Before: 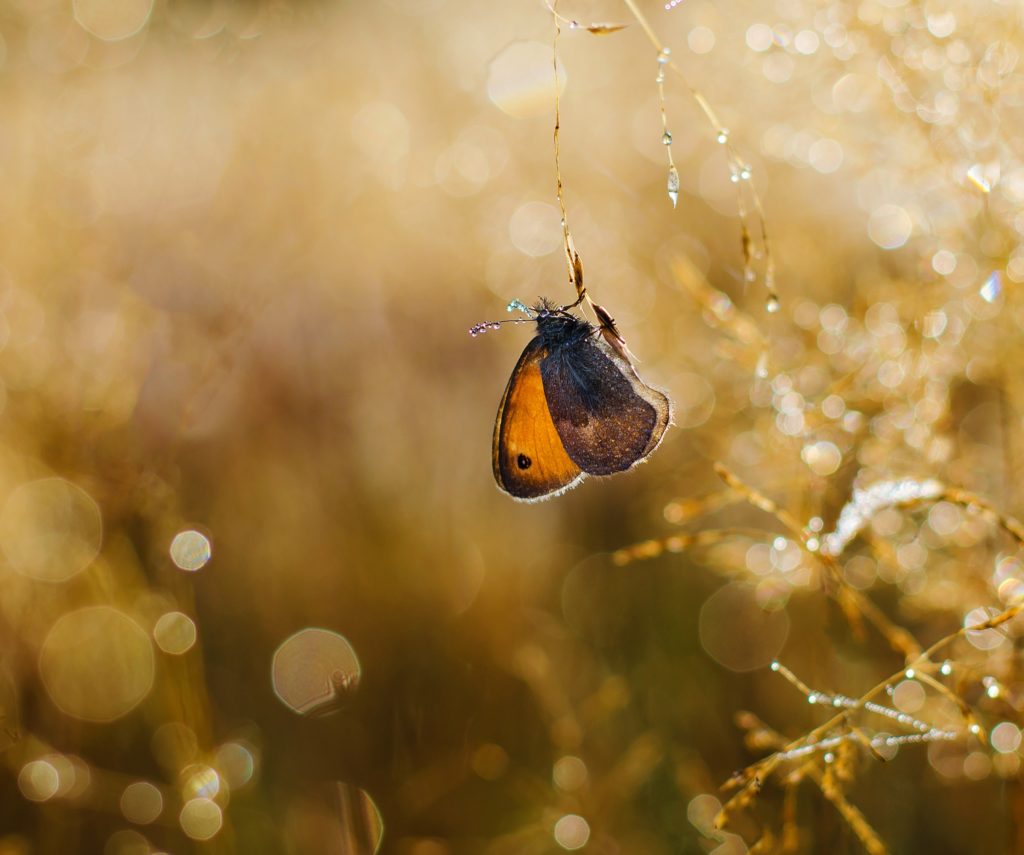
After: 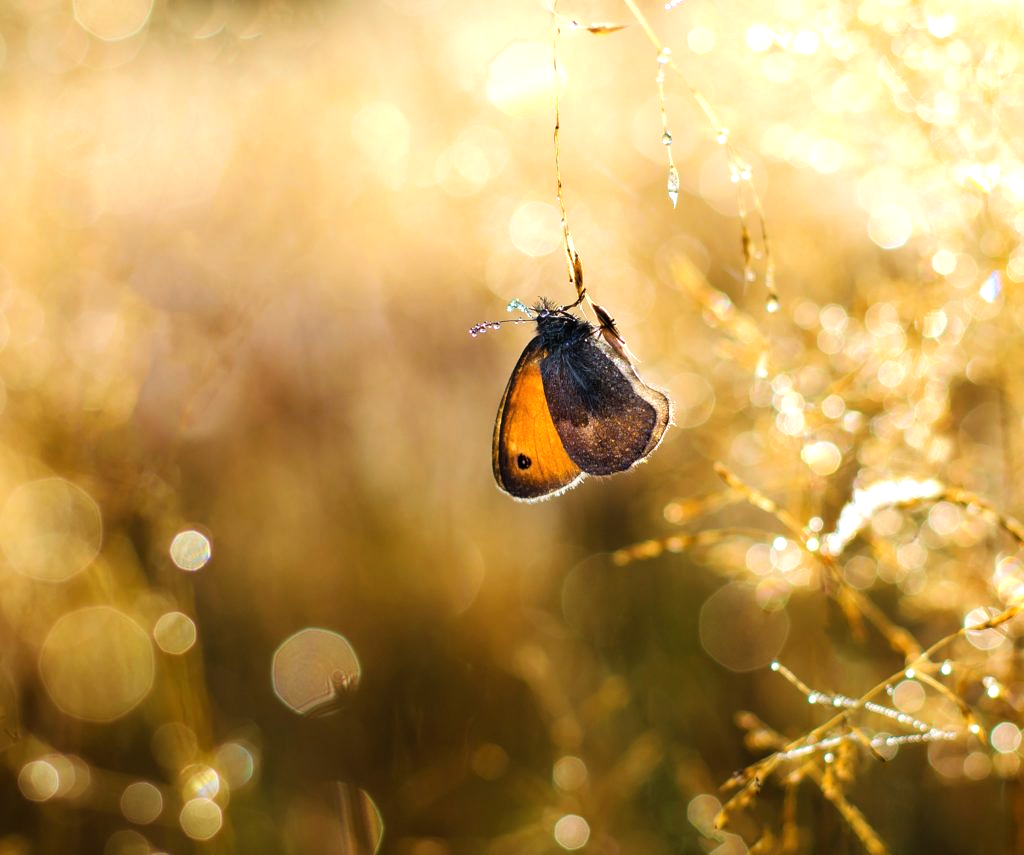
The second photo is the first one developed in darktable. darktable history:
tone equalizer: -8 EV -0.761 EV, -7 EV -0.711 EV, -6 EV -0.611 EV, -5 EV -0.373 EV, -3 EV 0.367 EV, -2 EV 0.6 EV, -1 EV 0.691 EV, +0 EV 0.768 EV, mask exposure compensation -0.499 EV
